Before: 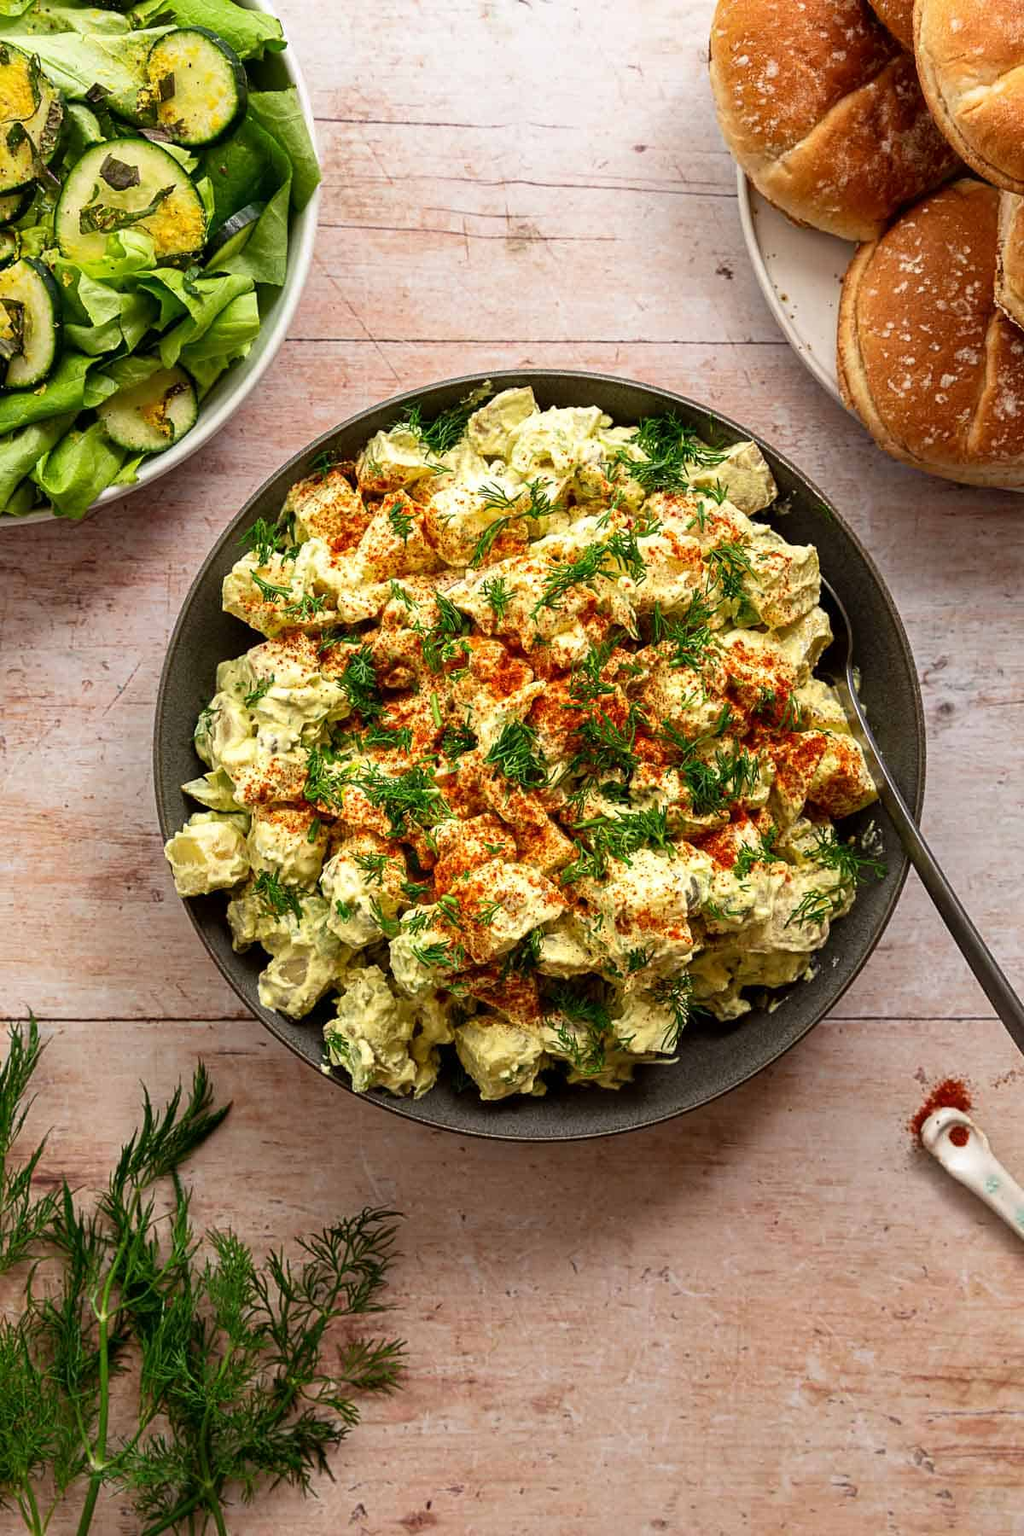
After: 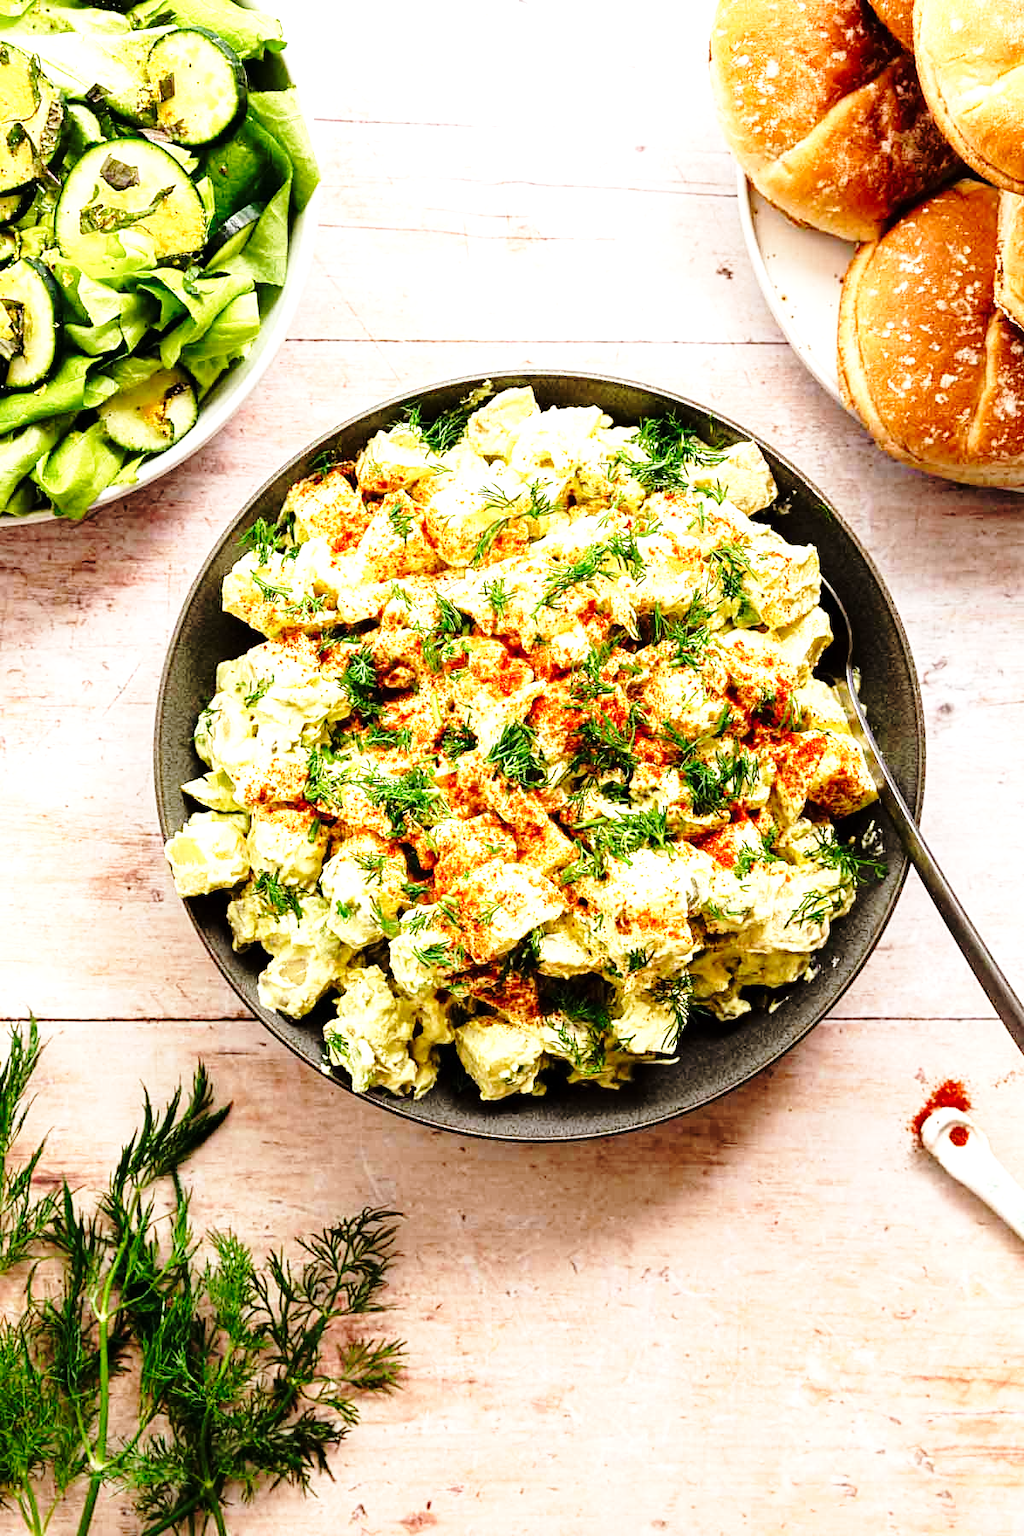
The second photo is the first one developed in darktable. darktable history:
tone equalizer: -8 EV -1.05 EV, -7 EV -0.977 EV, -6 EV -0.828 EV, -5 EV -0.574 EV, -3 EV 0.609 EV, -2 EV 0.837 EV, -1 EV 0.997 EV, +0 EV 1.07 EV
base curve: curves: ch0 [(0, 0) (0.028, 0.03) (0.121, 0.232) (0.46, 0.748) (0.859, 0.968) (1, 1)], preserve colors none
